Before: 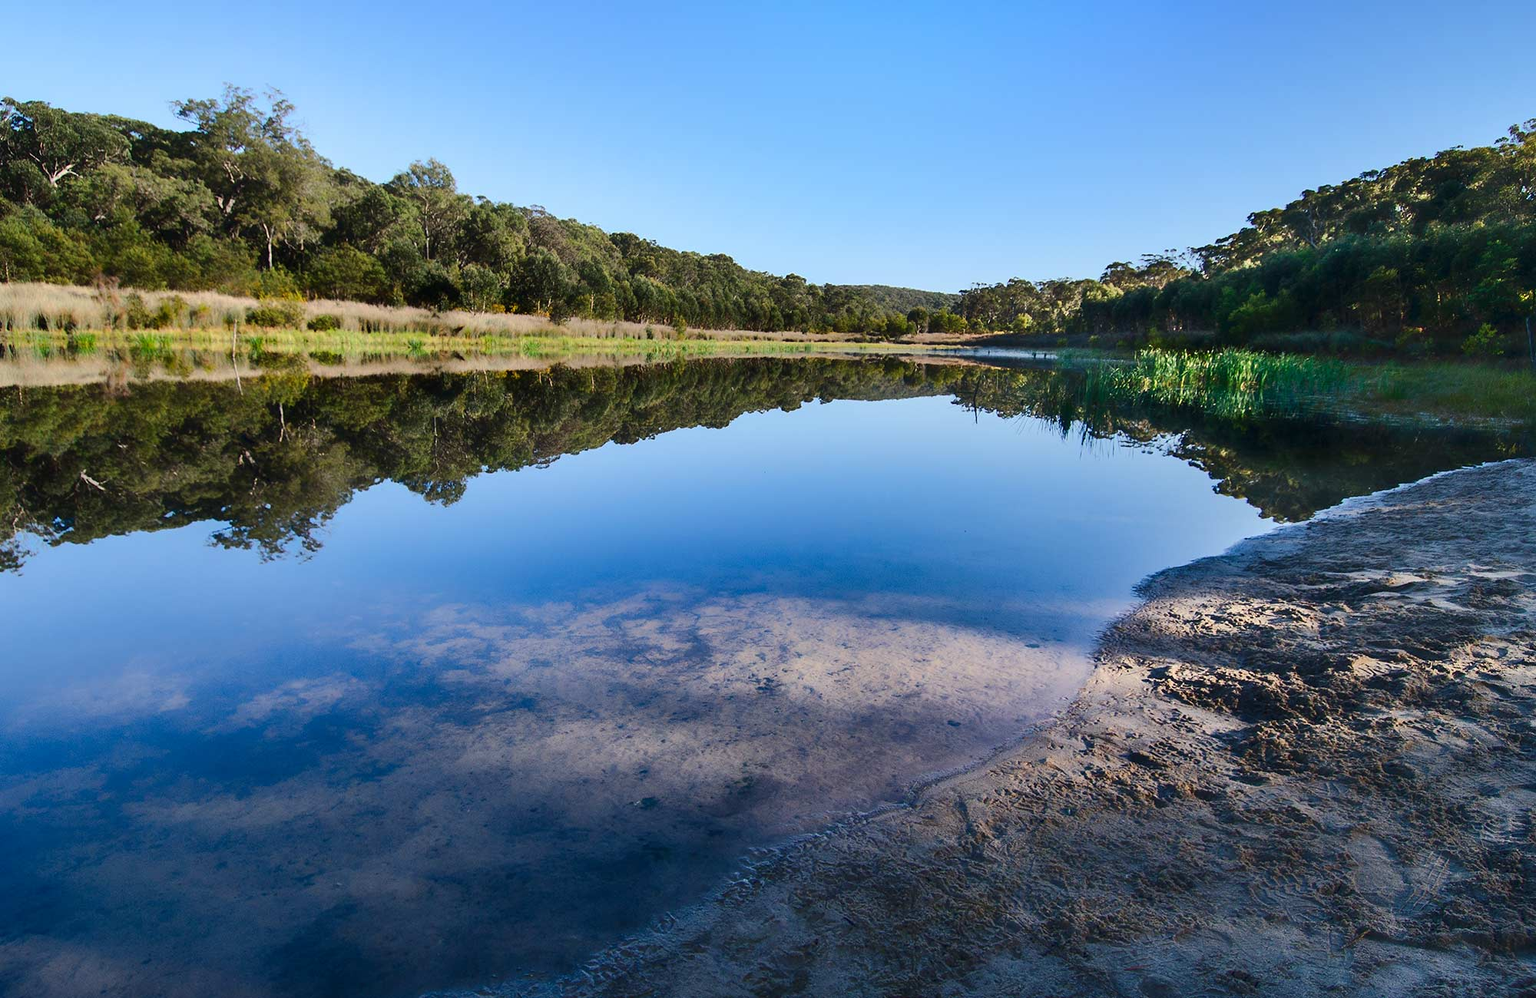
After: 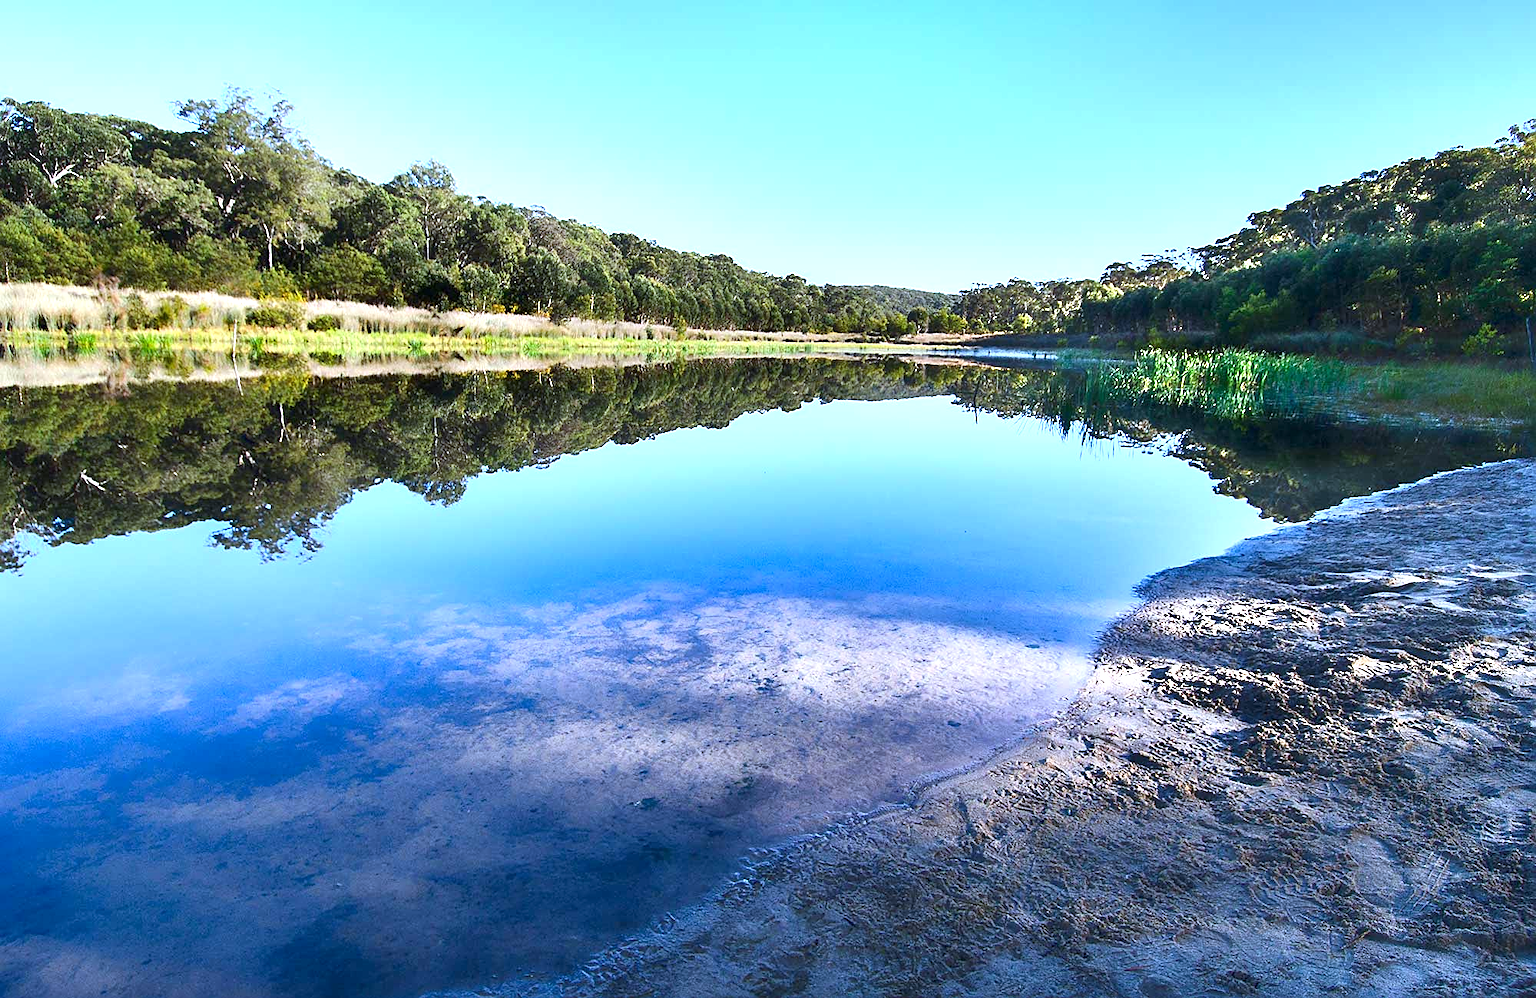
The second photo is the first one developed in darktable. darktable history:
white balance: red 0.926, green 1.003, blue 1.133
sharpen: radius 1.967
exposure: black level correction 0.001, exposure 1.05 EV, compensate exposure bias true, compensate highlight preservation false
